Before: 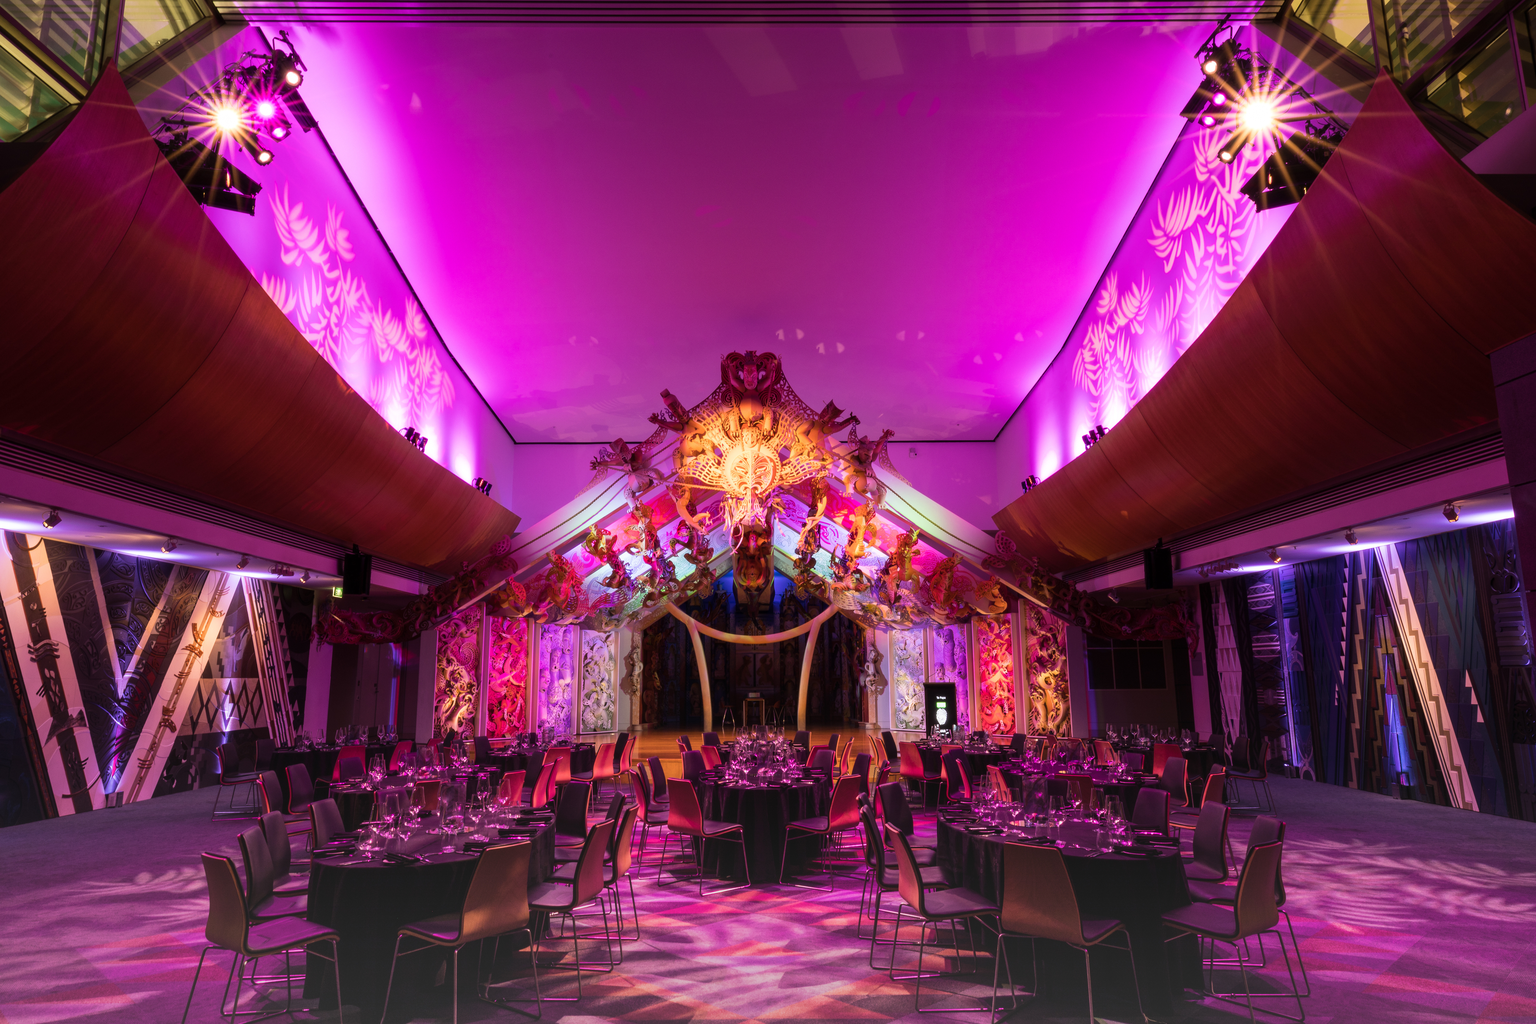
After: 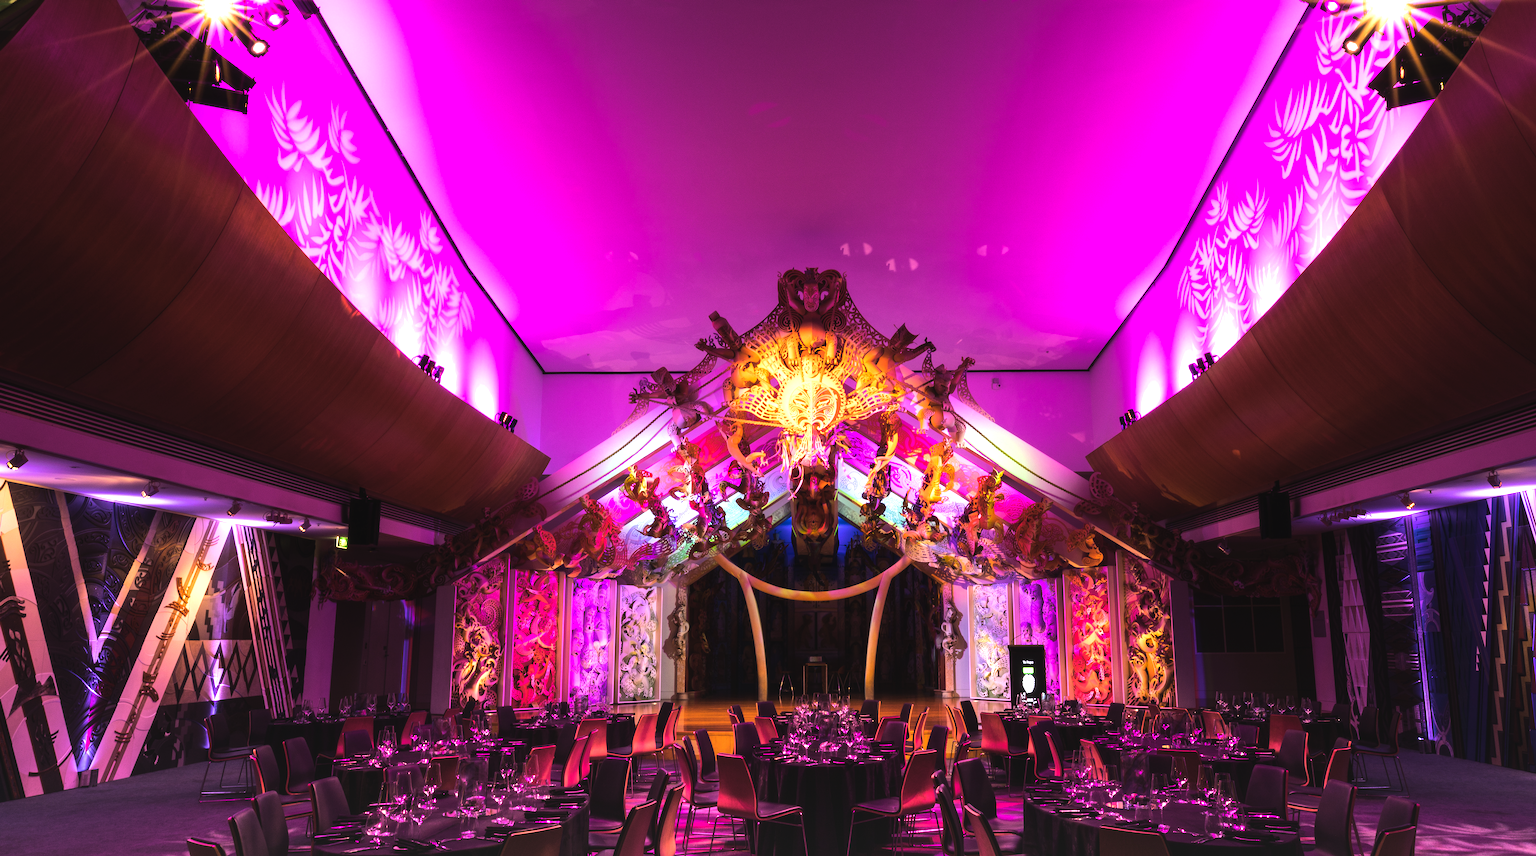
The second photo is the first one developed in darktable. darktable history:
crop and rotate: left 2.425%, top 11.305%, right 9.6%, bottom 15.08%
color balance rgb: global offset › luminance 0.71%, perceptual saturation grading › global saturation -11.5%, perceptual brilliance grading › highlights 17.77%, perceptual brilliance grading › mid-tones 31.71%, perceptual brilliance grading › shadows -31.01%, global vibrance 50%
